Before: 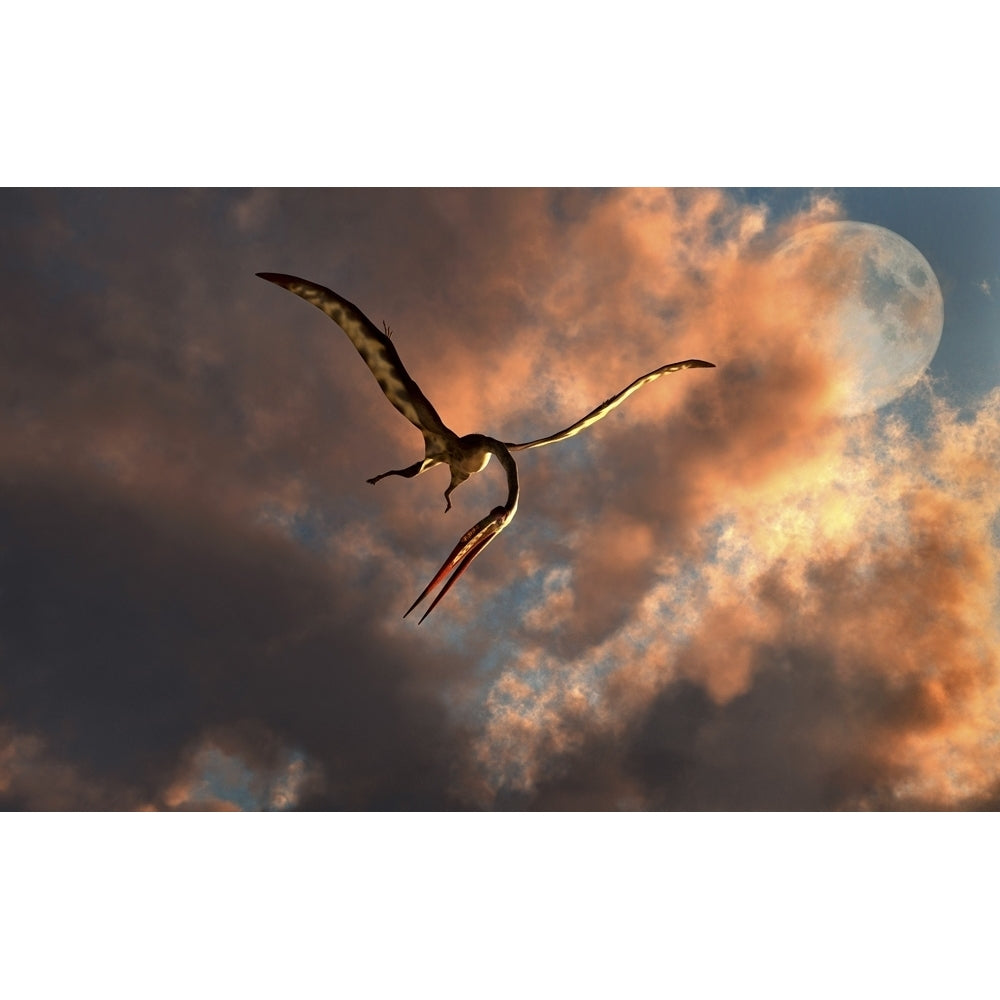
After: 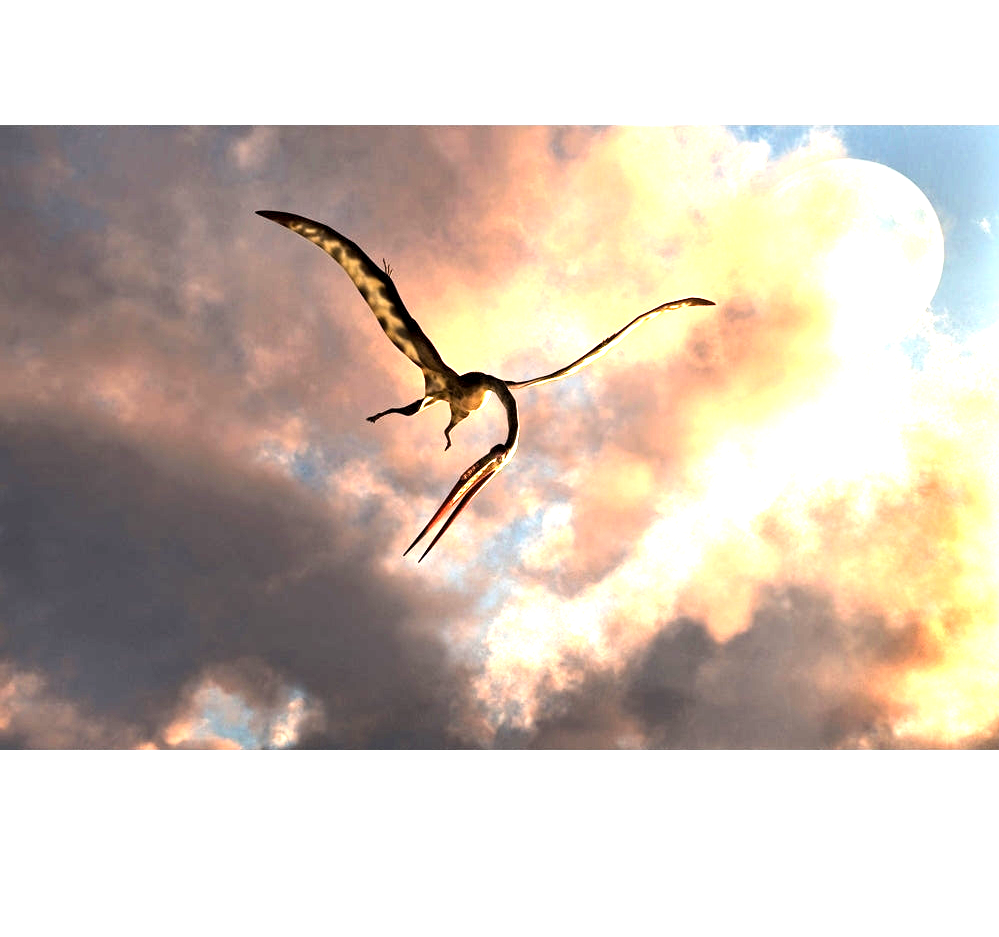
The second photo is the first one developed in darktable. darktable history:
levels: levels [0.052, 0.496, 0.908]
exposure: black level correction 0.001, exposure 1.818 EV, compensate highlight preservation false
crop and rotate: top 6.203%
tone curve: curves: ch0 [(0, 0.036) (0.119, 0.115) (0.461, 0.479) (0.715, 0.767) (0.817, 0.865) (1, 0.998)]; ch1 [(0, 0) (0.377, 0.416) (0.44, 0.478) (0.487, 0.498) (0.514, 0.525) (0.538, 0.552) (0.67, 0.688) (1, 1)]; ch2 [(0, 0) (0.38, 0.405) (0.463, 0.445) (0.492, 0.486) (0.524, 0.541) (0.578, 0.59) (0.653, 0.658) (1, 1)], color space Lab, linked channels, preserve colors none
